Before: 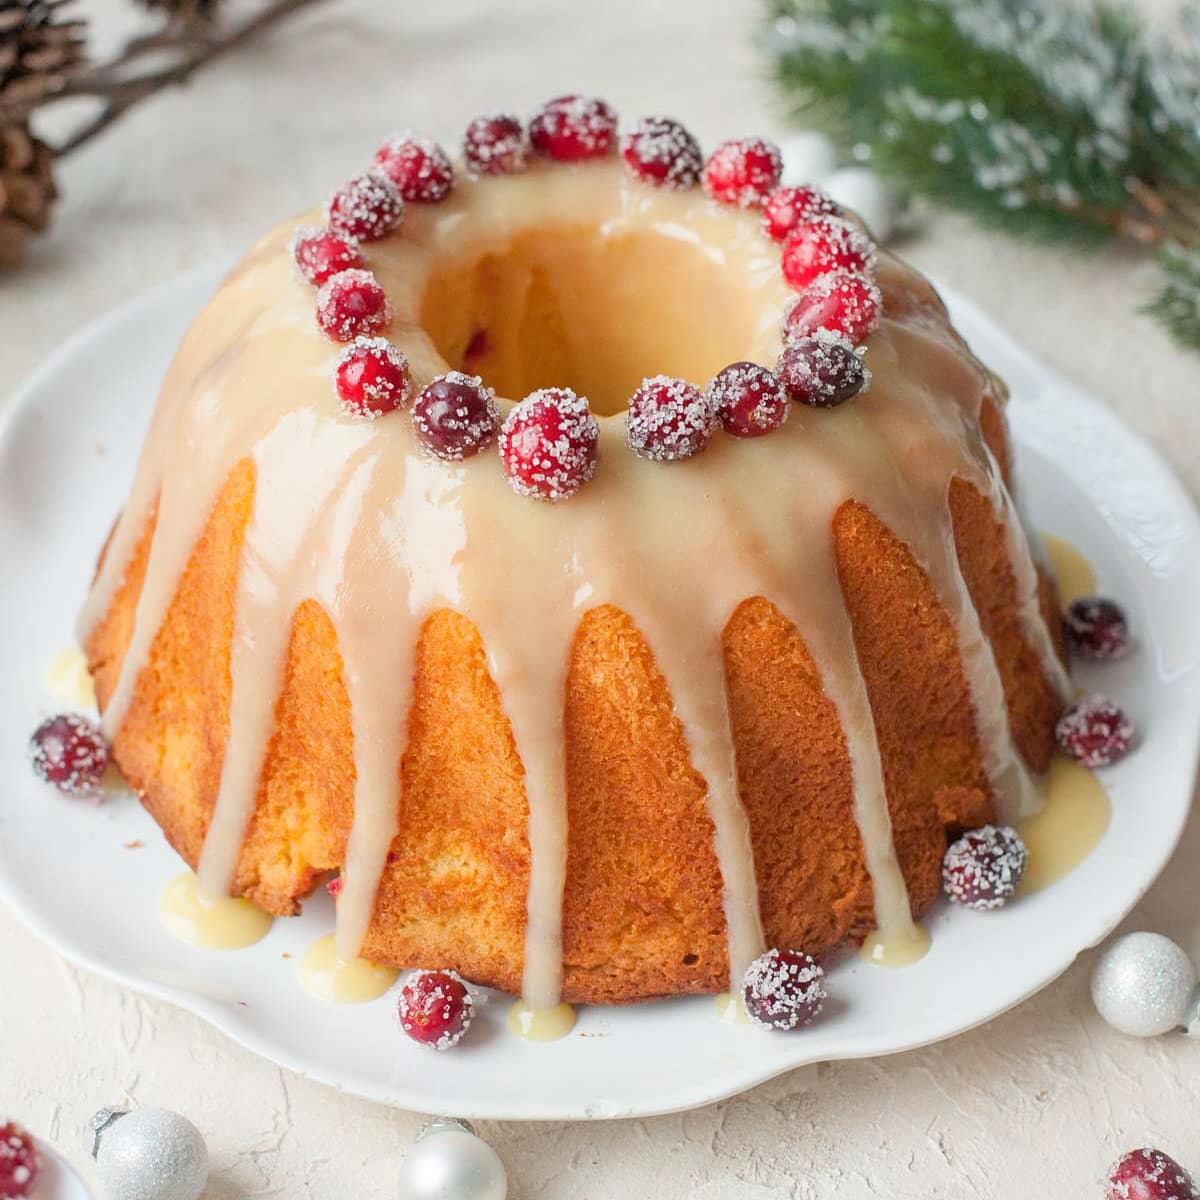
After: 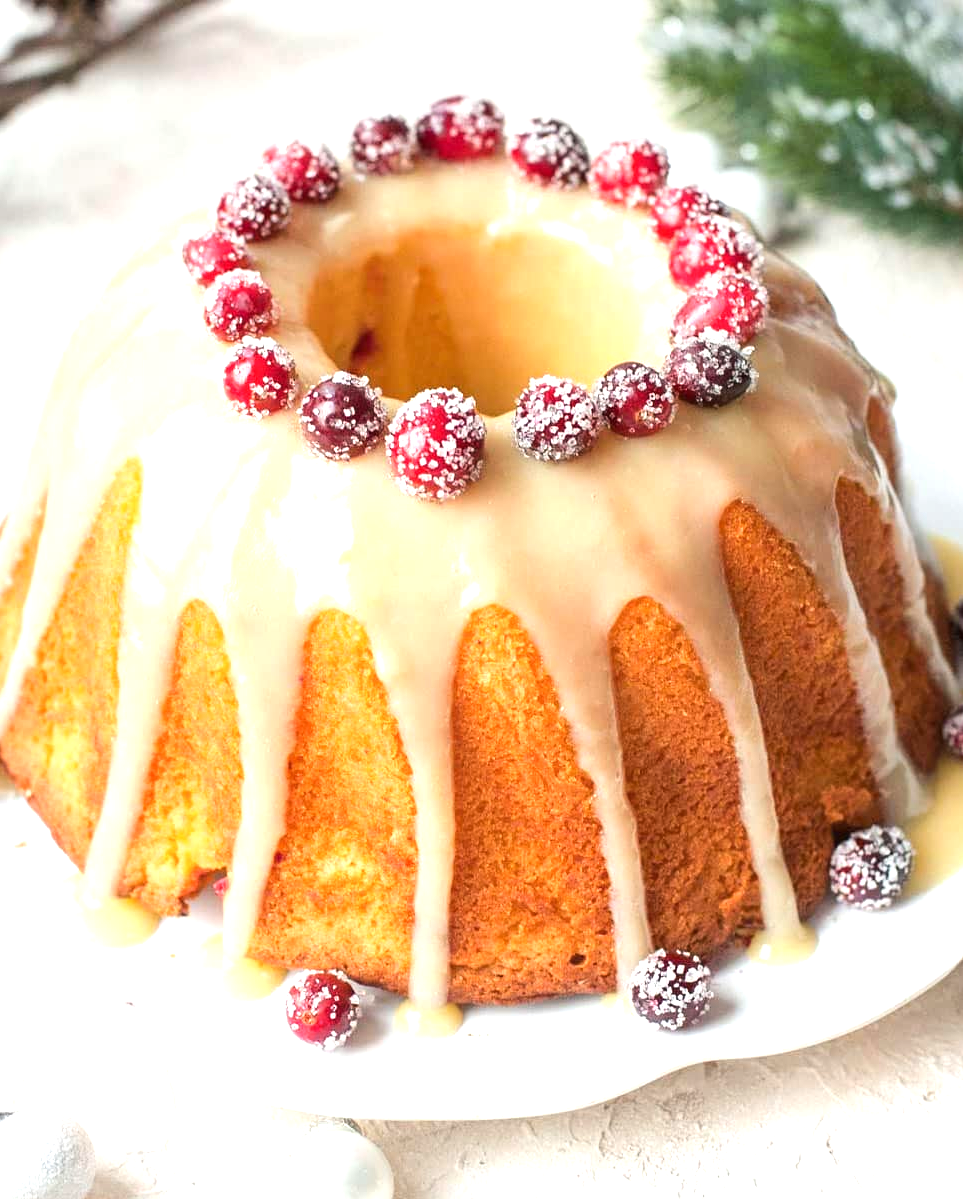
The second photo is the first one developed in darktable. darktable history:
crop and rotate: left 9.48%, right 10.193%
exposure: exposure 0.523 EV, compensate highlight preservation false
tone equalizer: -8 EV -0.435 EV, -7 EV -0.373 EV, -6 EV -0.318 EV, -5 EV -0.247 EV, -3 EV 0.228 EV, -2 EV 0.361 EV, -1 EV 0.402 EV, +0 EV 0.387 EV, edges refinement/feathering 500, mask exposure compensation -1.57 EV, preserve details no
